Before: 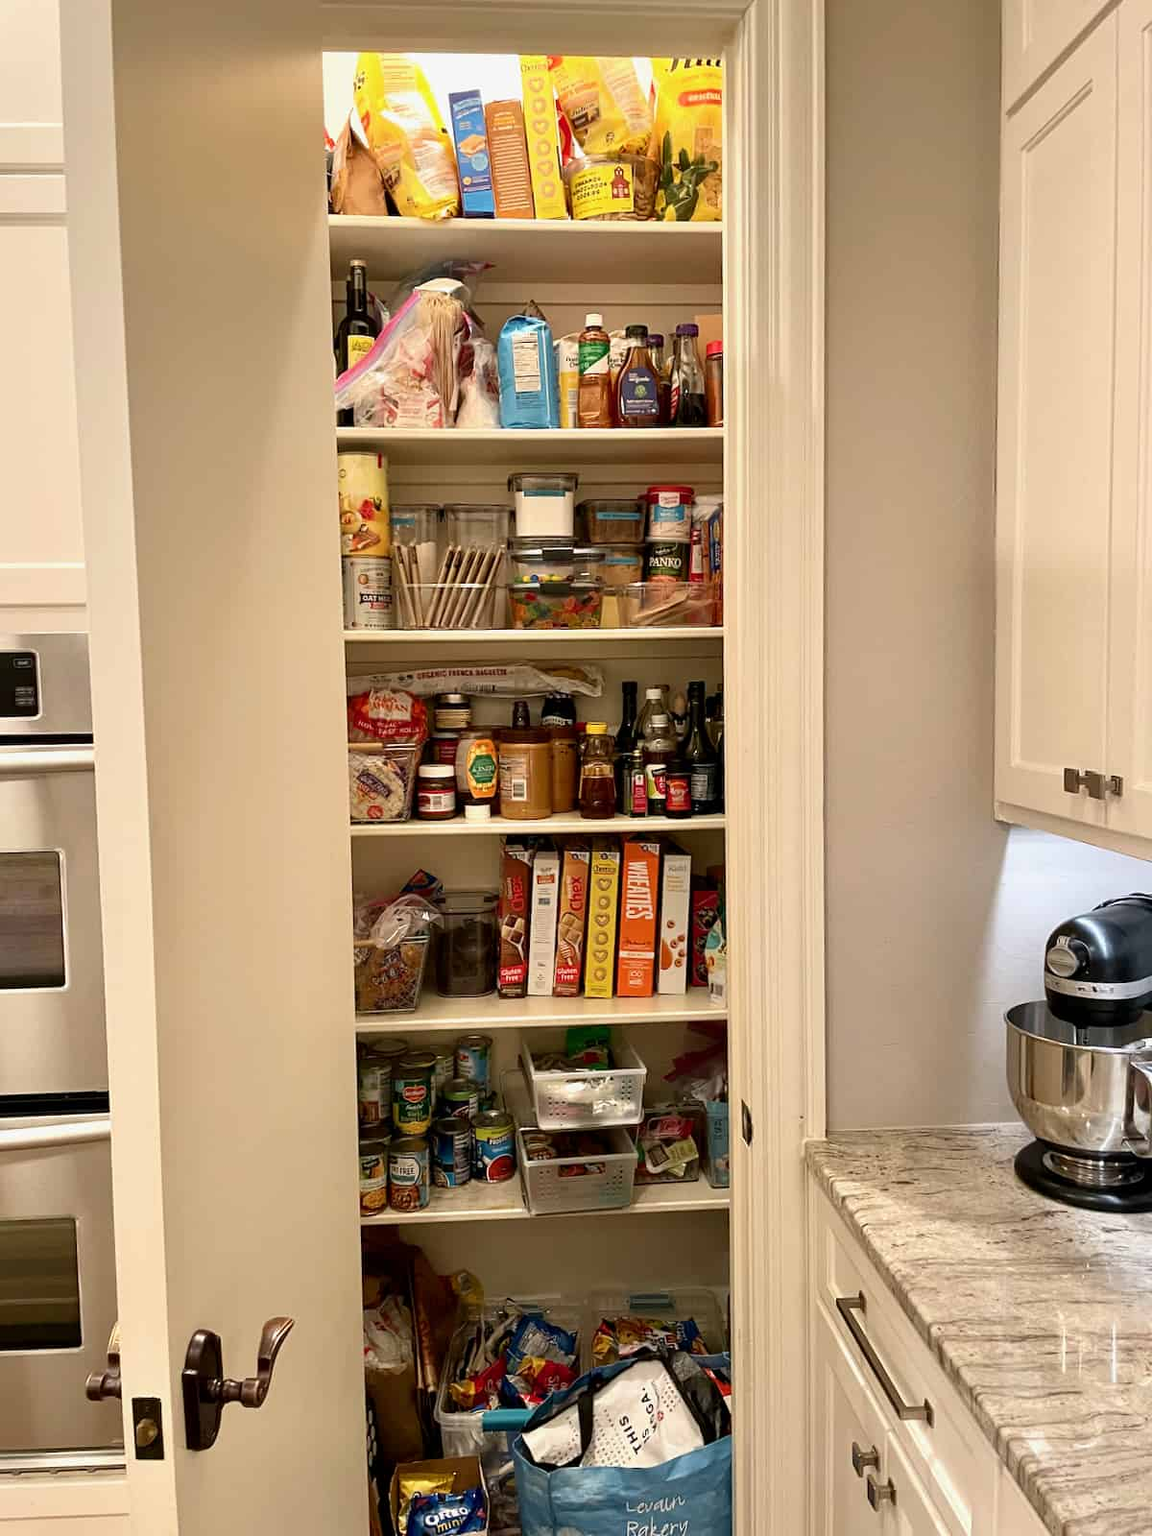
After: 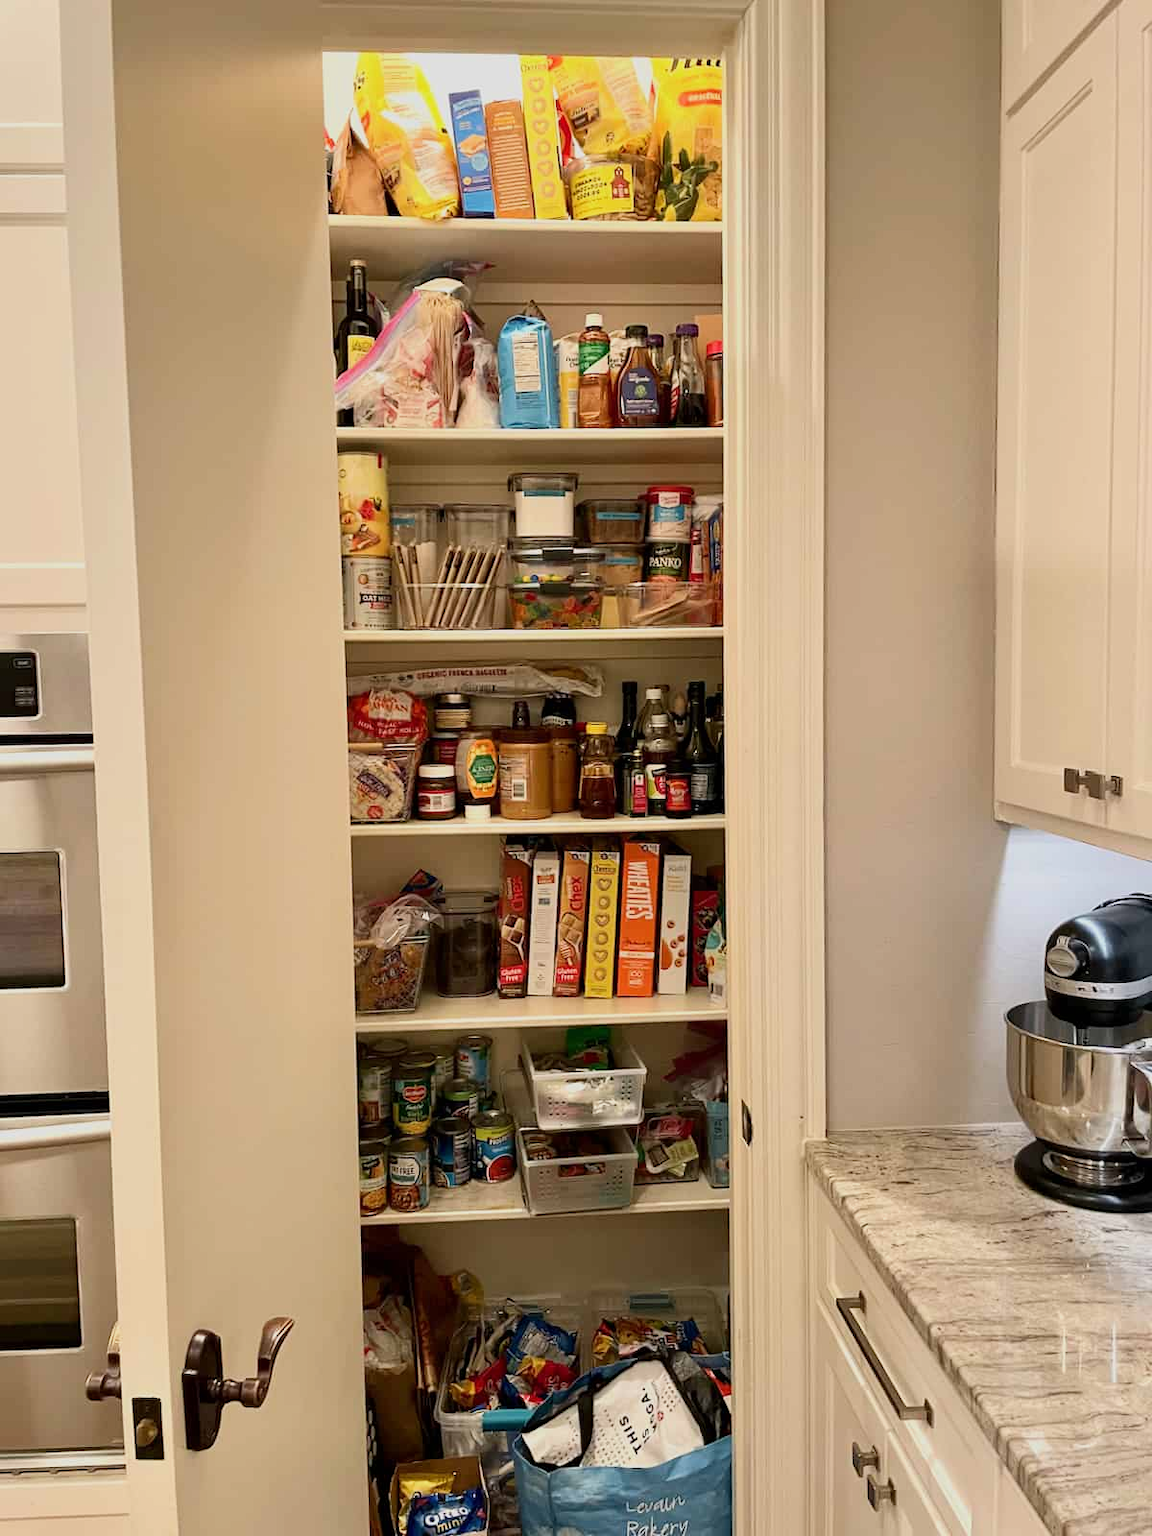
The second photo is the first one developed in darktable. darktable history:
tone equalizer: -8 EV -0.002 EV, -7 EV 0.004 EV, -6 EV -0.032 EV, -5 EV 0.012 EV, -4 EV -0.009 EV, -3 EV 0.036 EV, -2 EV -0.074 EV, -1 EV -0.288 EV, +0 EV -0.584 EV, edges refinement/feathering 500, mask exposure compensation -1.57 EV, preserve details no
